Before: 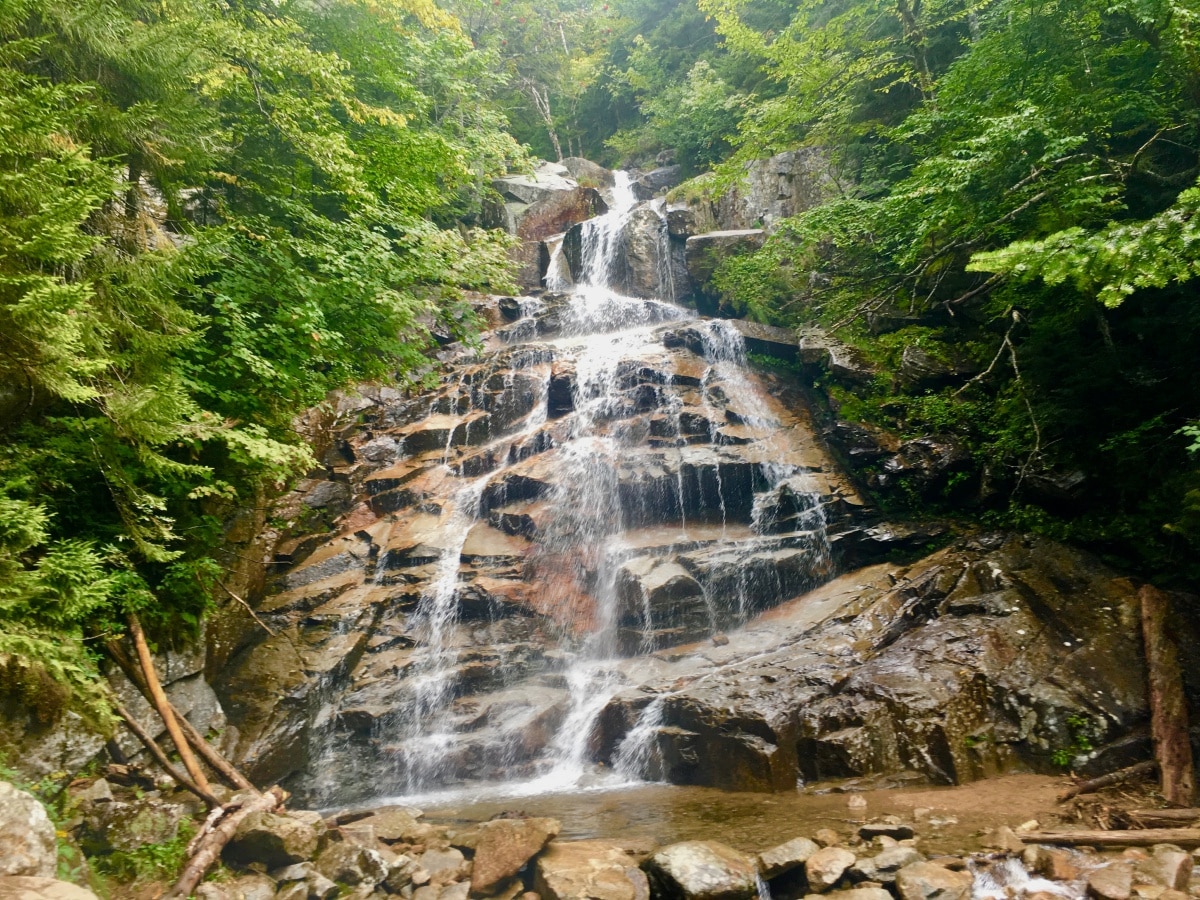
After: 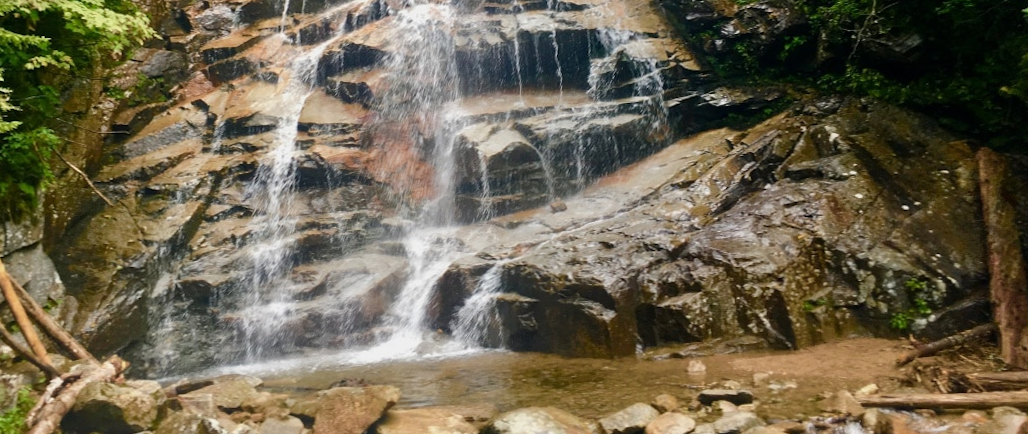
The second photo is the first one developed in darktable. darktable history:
rotate and perspective: rotation -0.45°, automatic cropping original format, crop left 0.008, crop right 0.992, crop top 0.012, crop bottom 0.988
crop and rotate: left 13.306%, top 48.129%, bottom 2.928%
